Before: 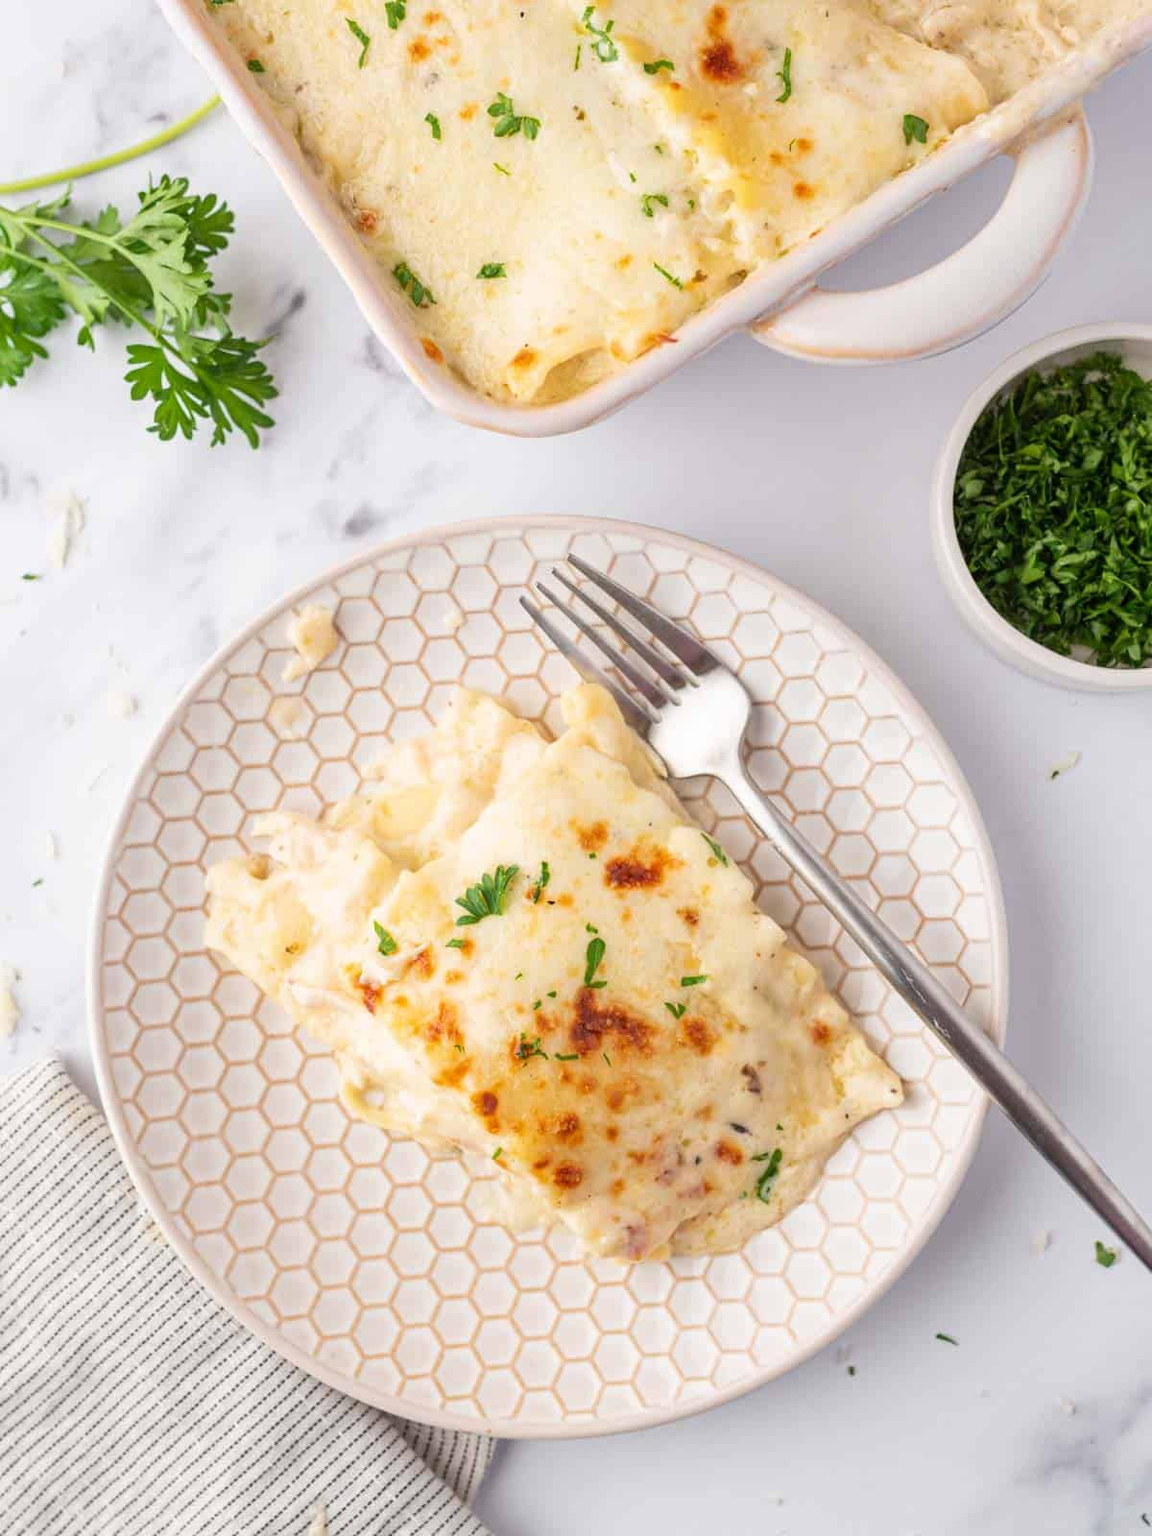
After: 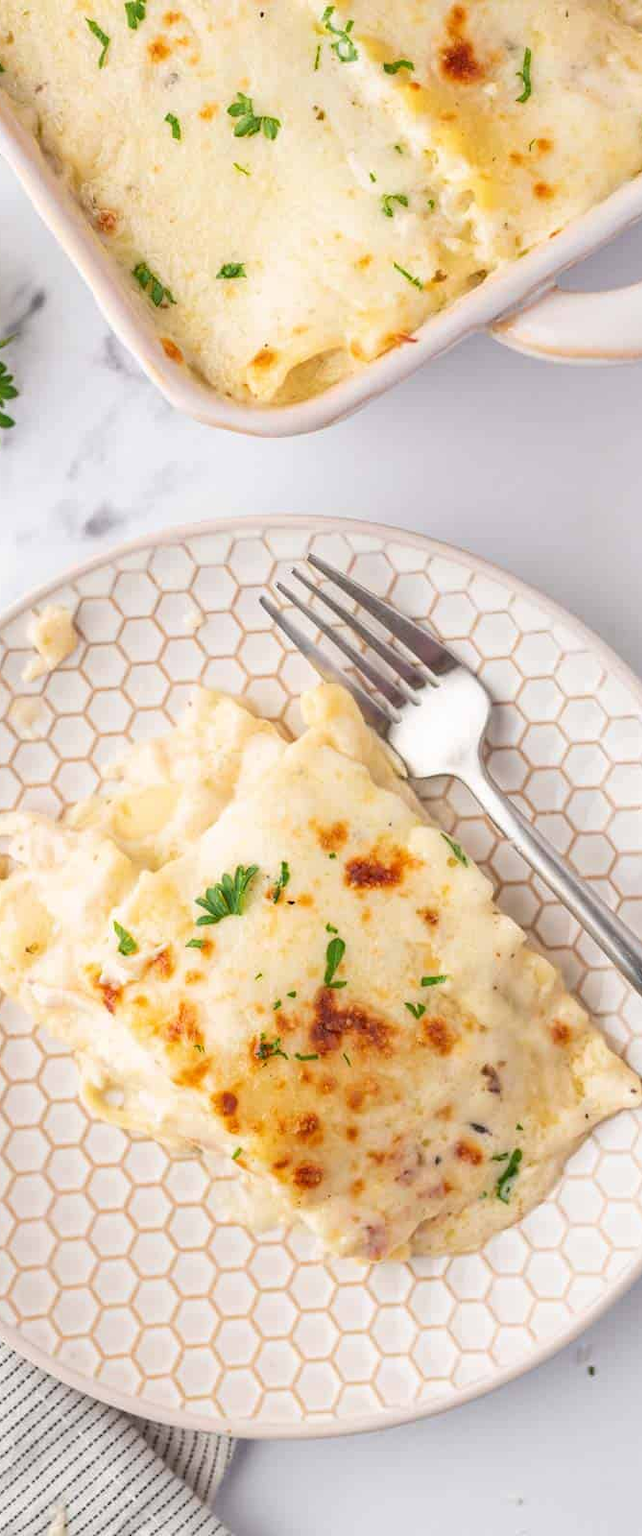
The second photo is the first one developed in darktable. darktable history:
crop and rotate: left 22.616%, right 21.606%
